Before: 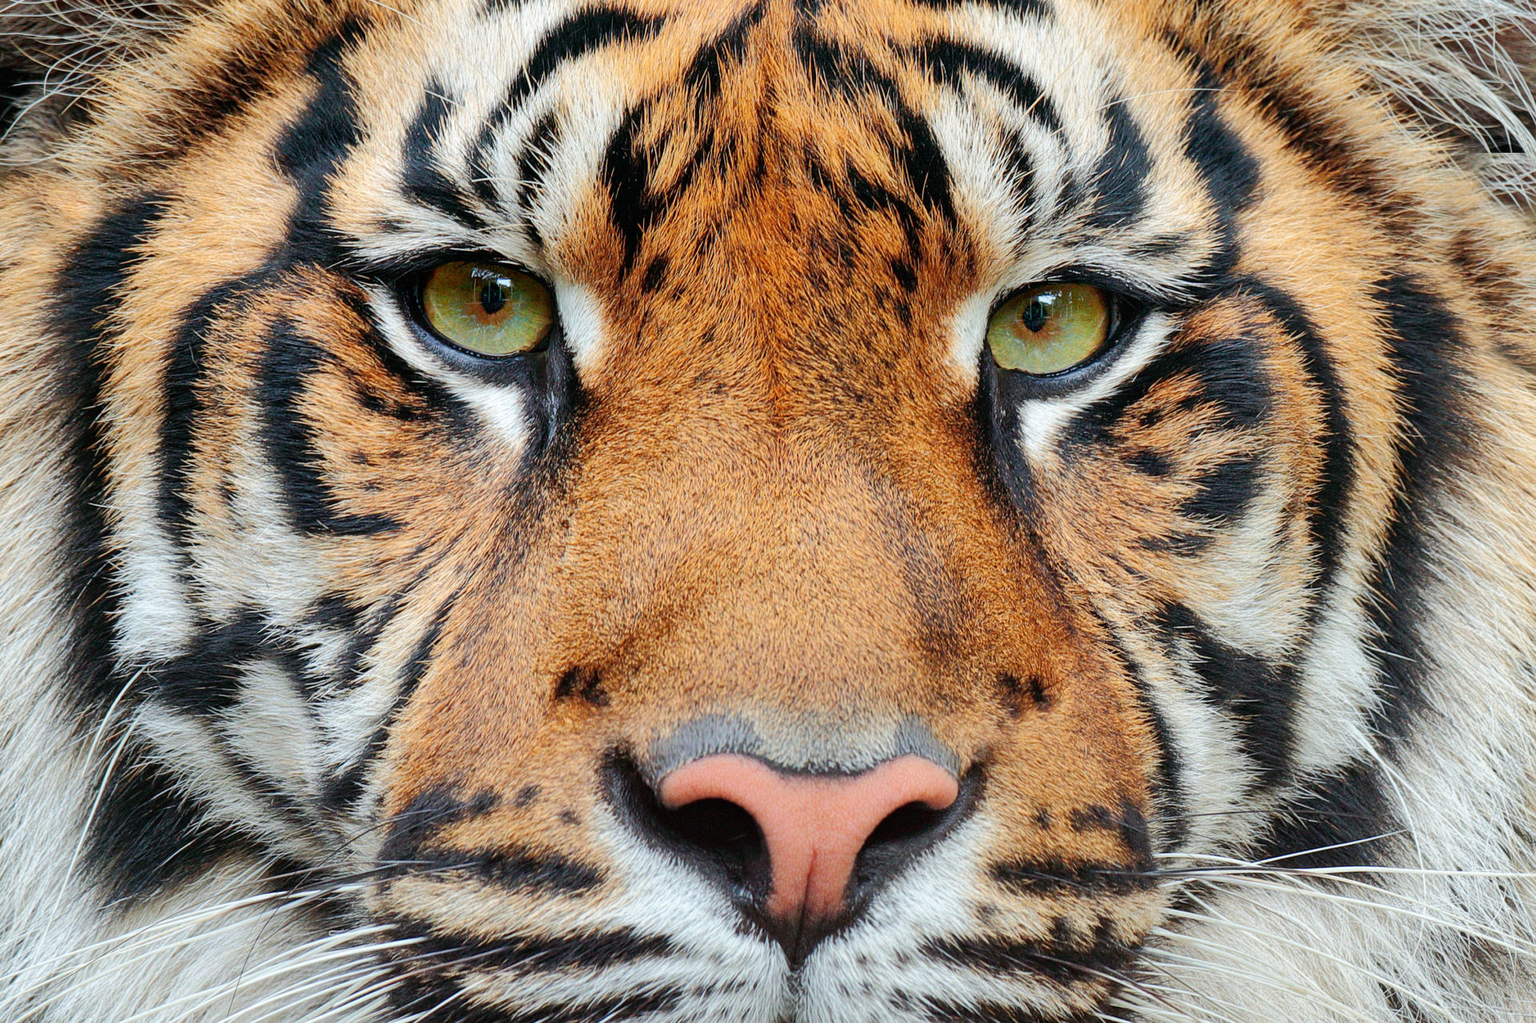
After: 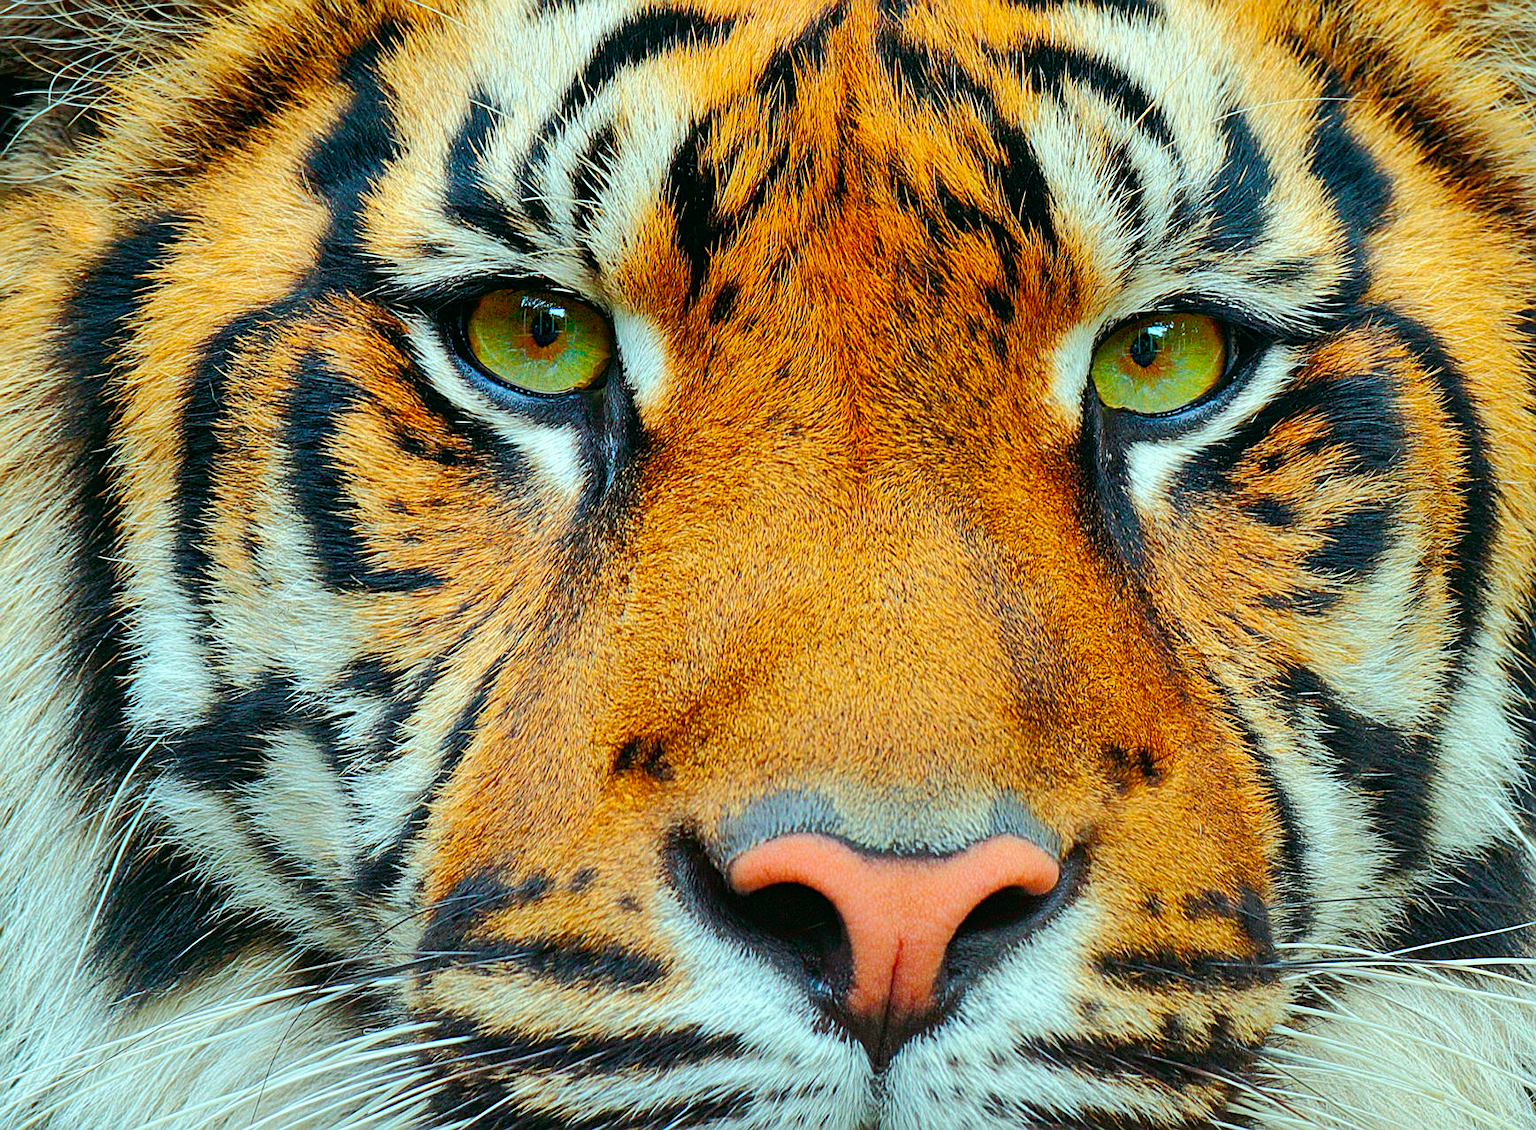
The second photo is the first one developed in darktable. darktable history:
color balance rgb: linear chroma grading › global chroma 15.02%, perceptual saturation grading › global saturation 0.567%, global vibrance 20%
crop: right 9.511%, bottom 0.042%
sharpen: on, module defaults
color correction: highlights a* -7.66, highlights b* 1.54, shadows a* -3.05, saturation 1.41
